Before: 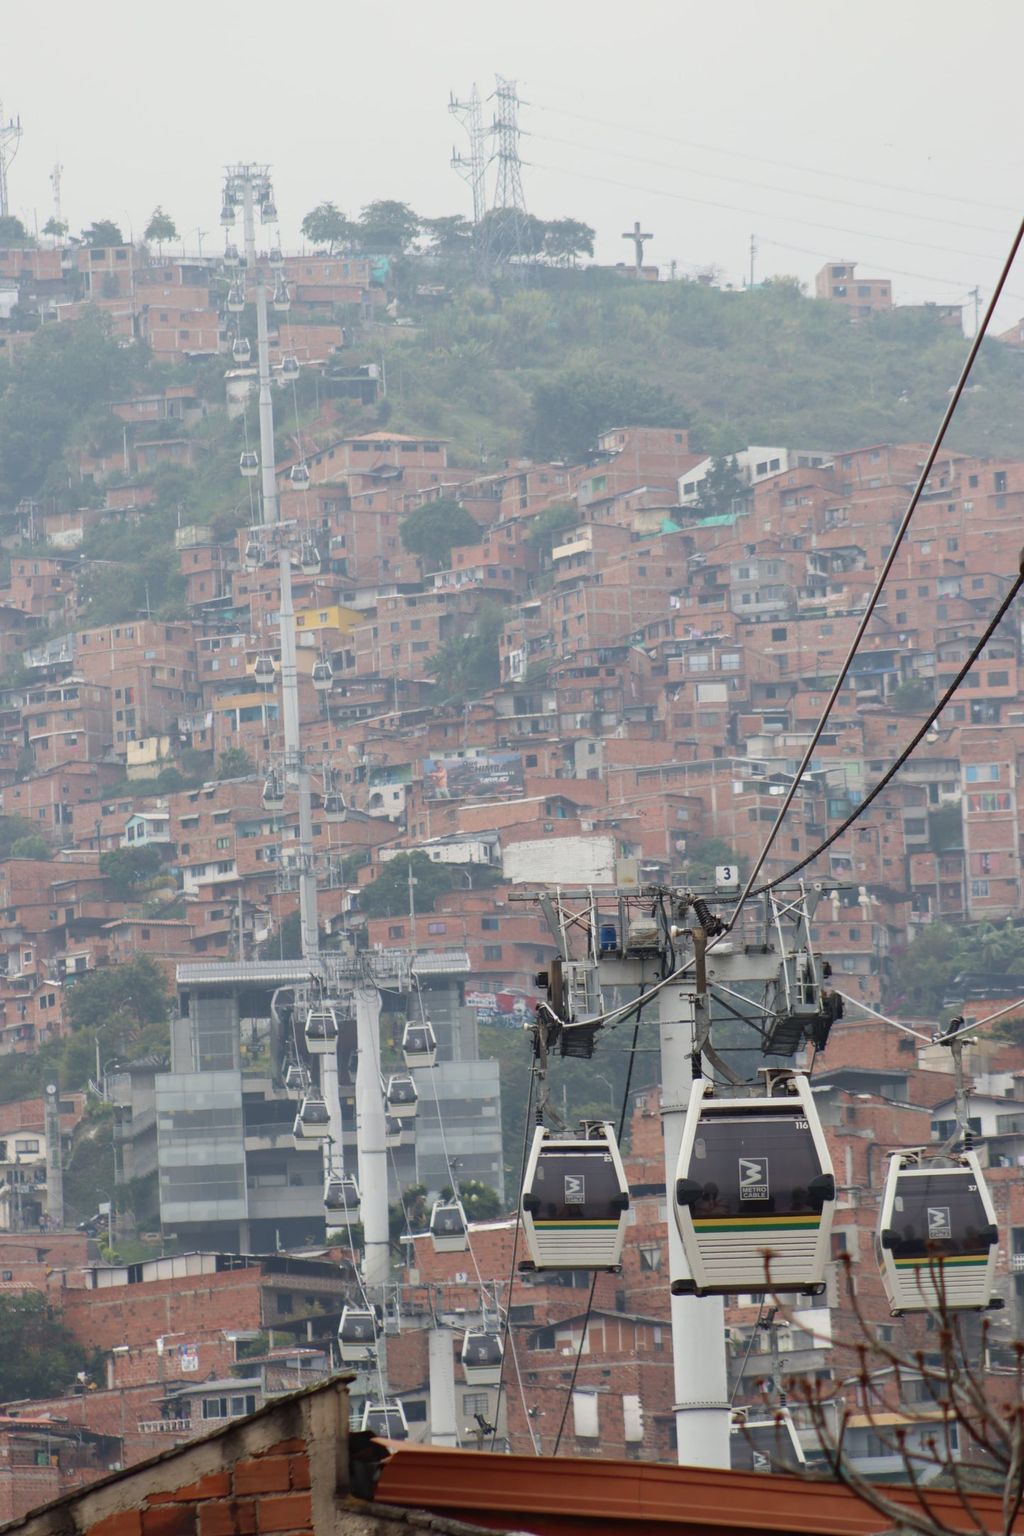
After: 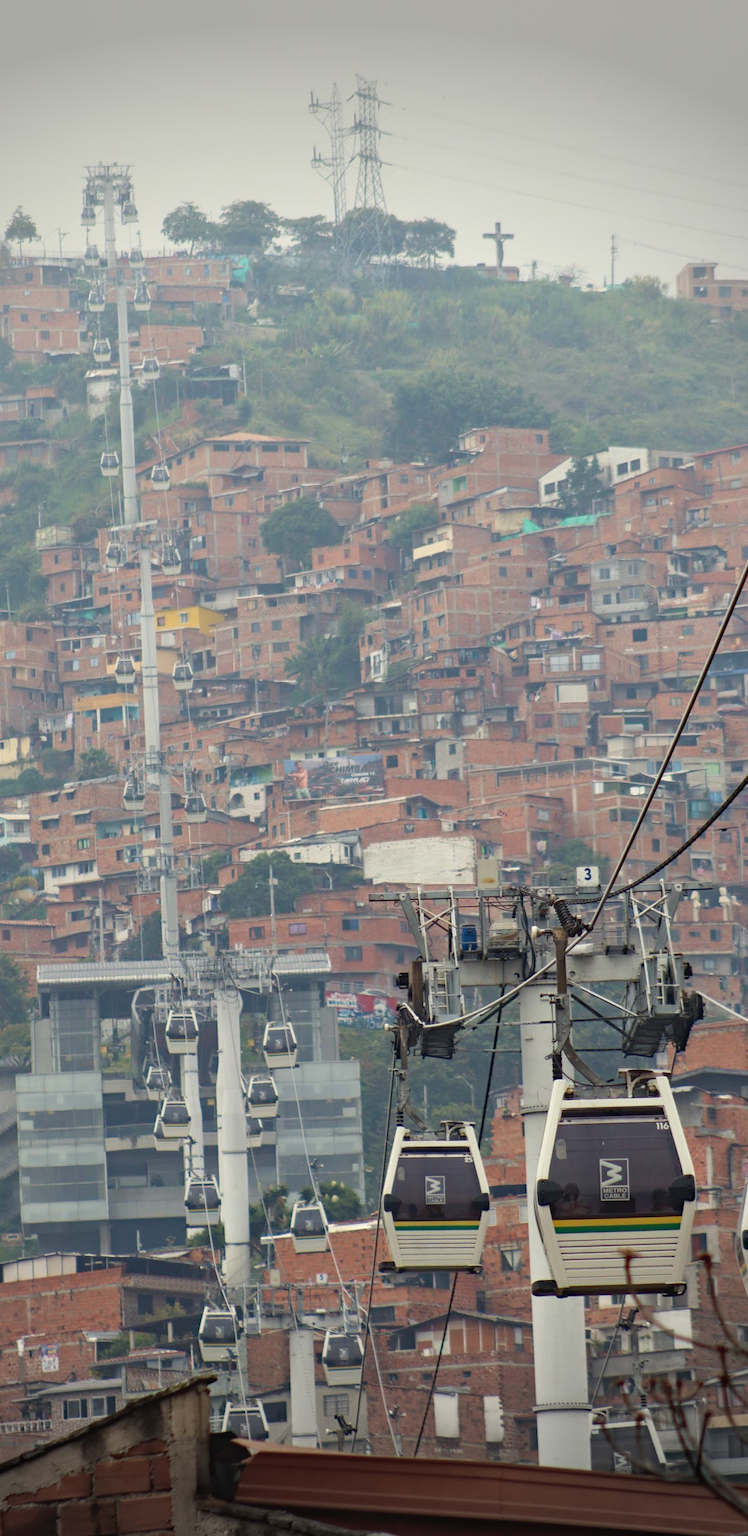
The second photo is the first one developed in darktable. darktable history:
color balance rgb: highlights gain › luminance 6.474%, highlights gain › chroma 2.501%, highlights gain › hue 89.26°, global offset › luminance 0.486%, perceptual saturation grading › global saturation 5.009%, global vibrance 14.783%
haze removal: strength 0.303, distance 0.25, adaptive false
vignetting: fall-off start 68.59%, fall-off radius 30.26%, center (-0.15, 0.016), width/height ratio 0.995, shape 0.854
crop: left 13.648%, top 0%, right 13.256%
